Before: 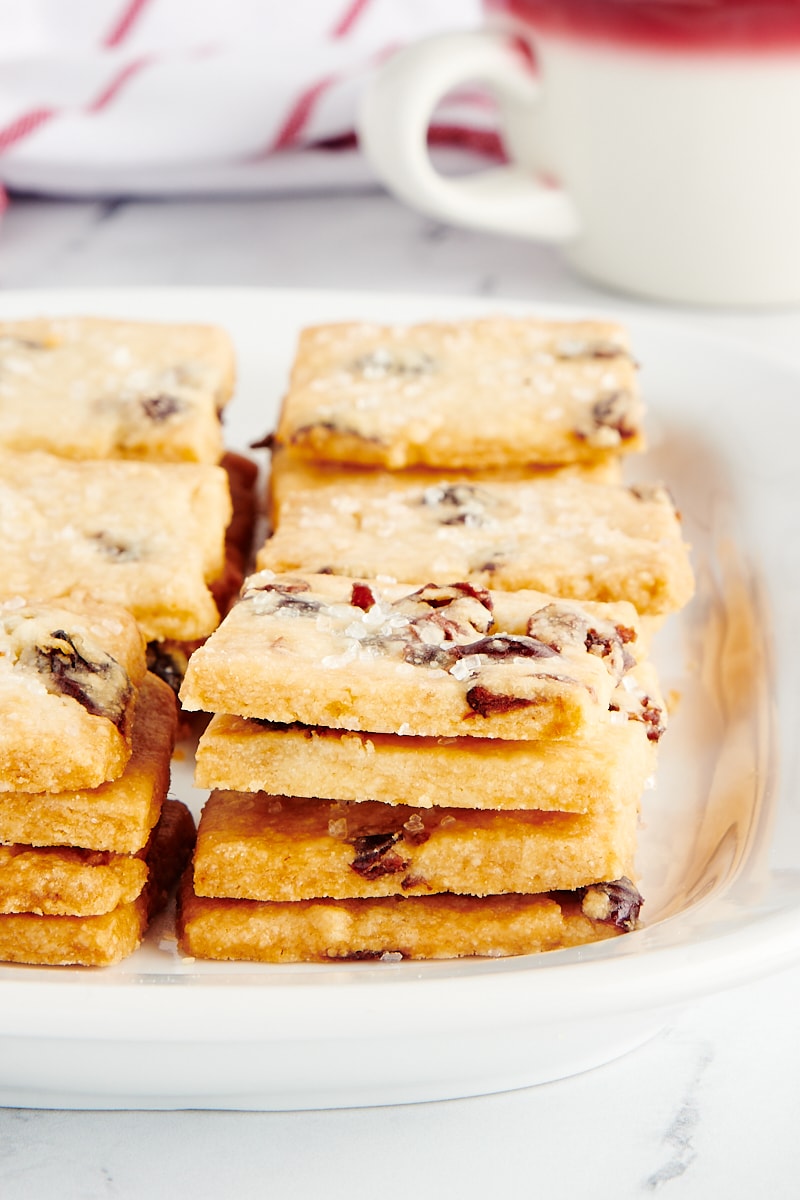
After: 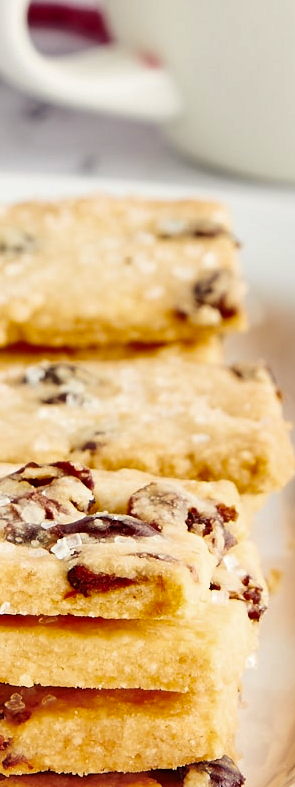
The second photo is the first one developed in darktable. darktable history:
shadows and highlights: soften with gaussian
crop and rotate: left 49.936%, top 10.094%, right 13.136%, bottom 24.256%
velvia: on, module defaults
